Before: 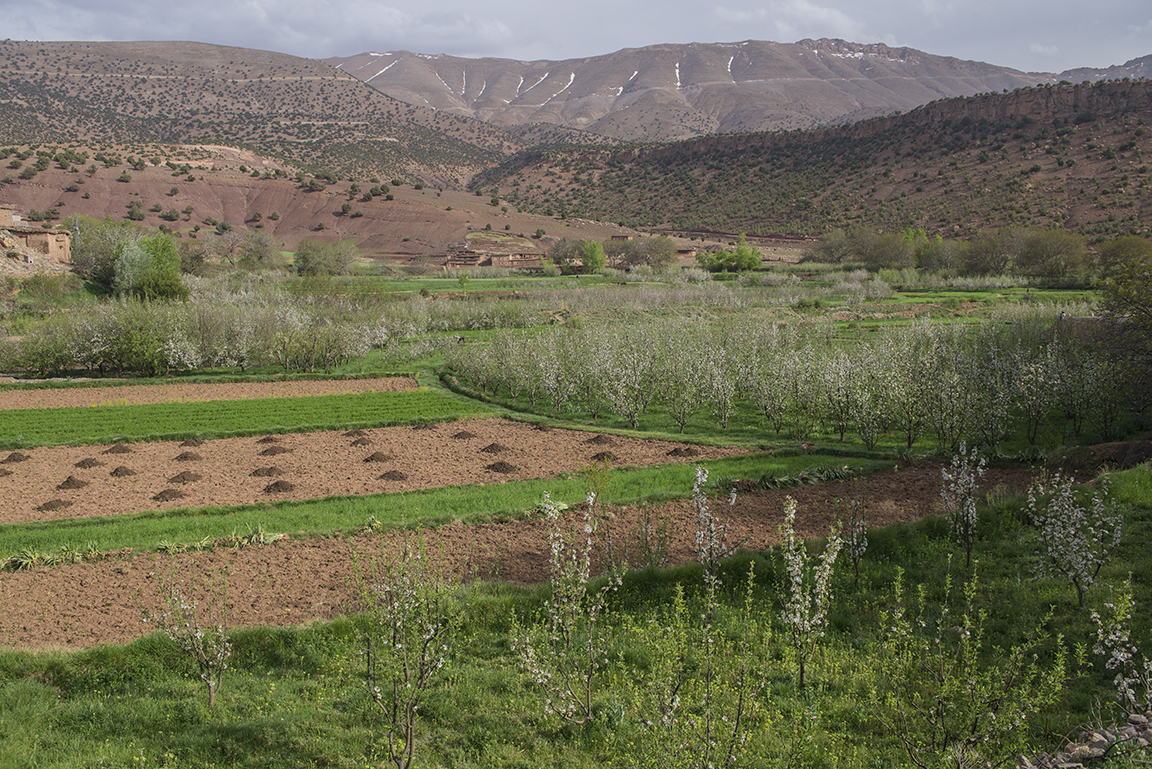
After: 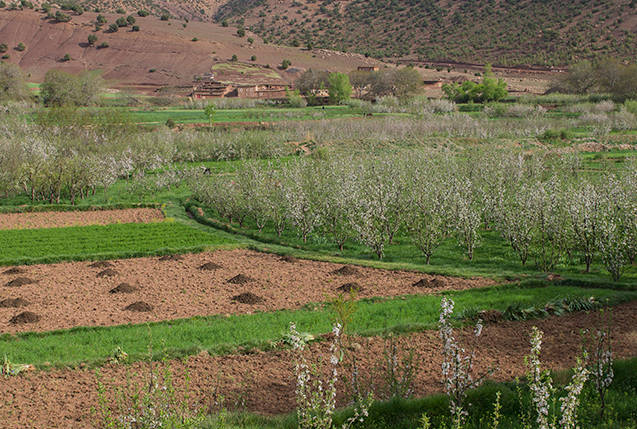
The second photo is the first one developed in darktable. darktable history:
crop and rotate: left 22.128%, top 22.059%, right 22.509%, bottom 22.083%
